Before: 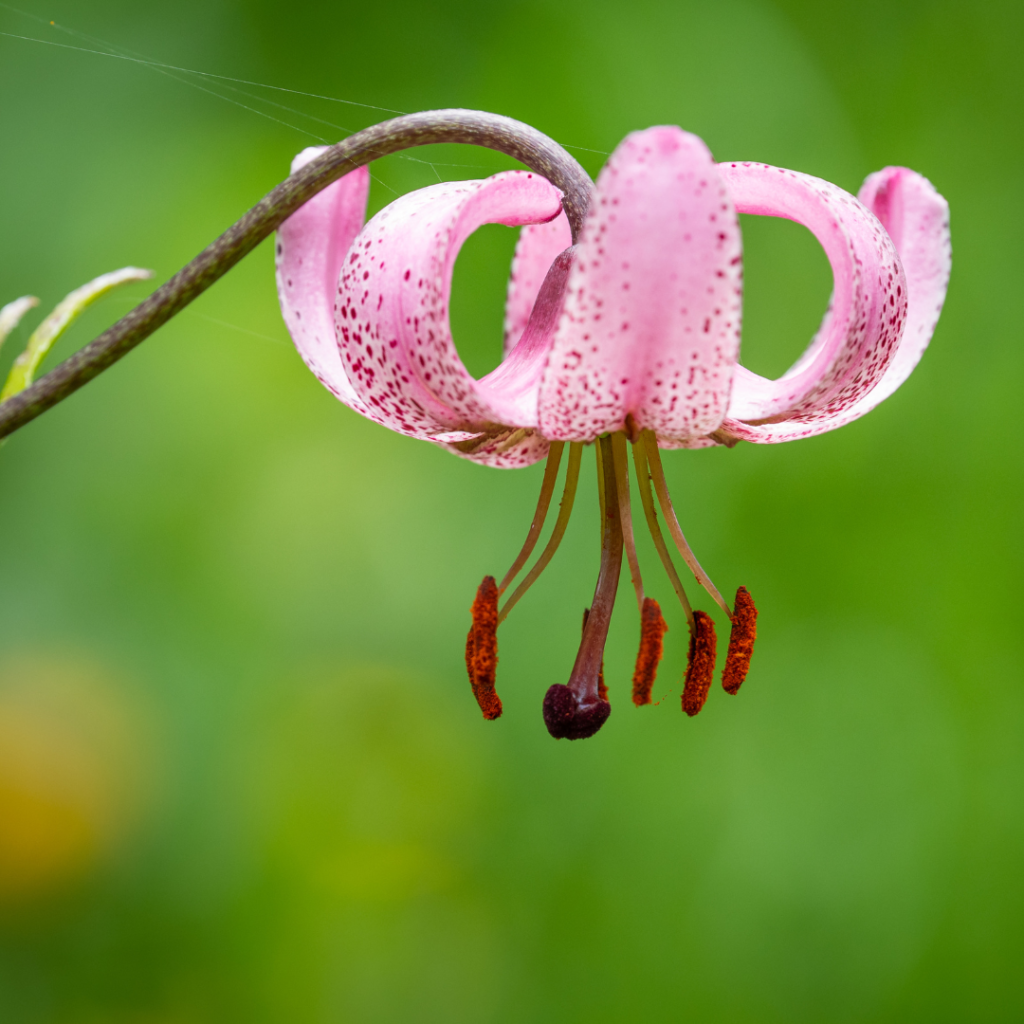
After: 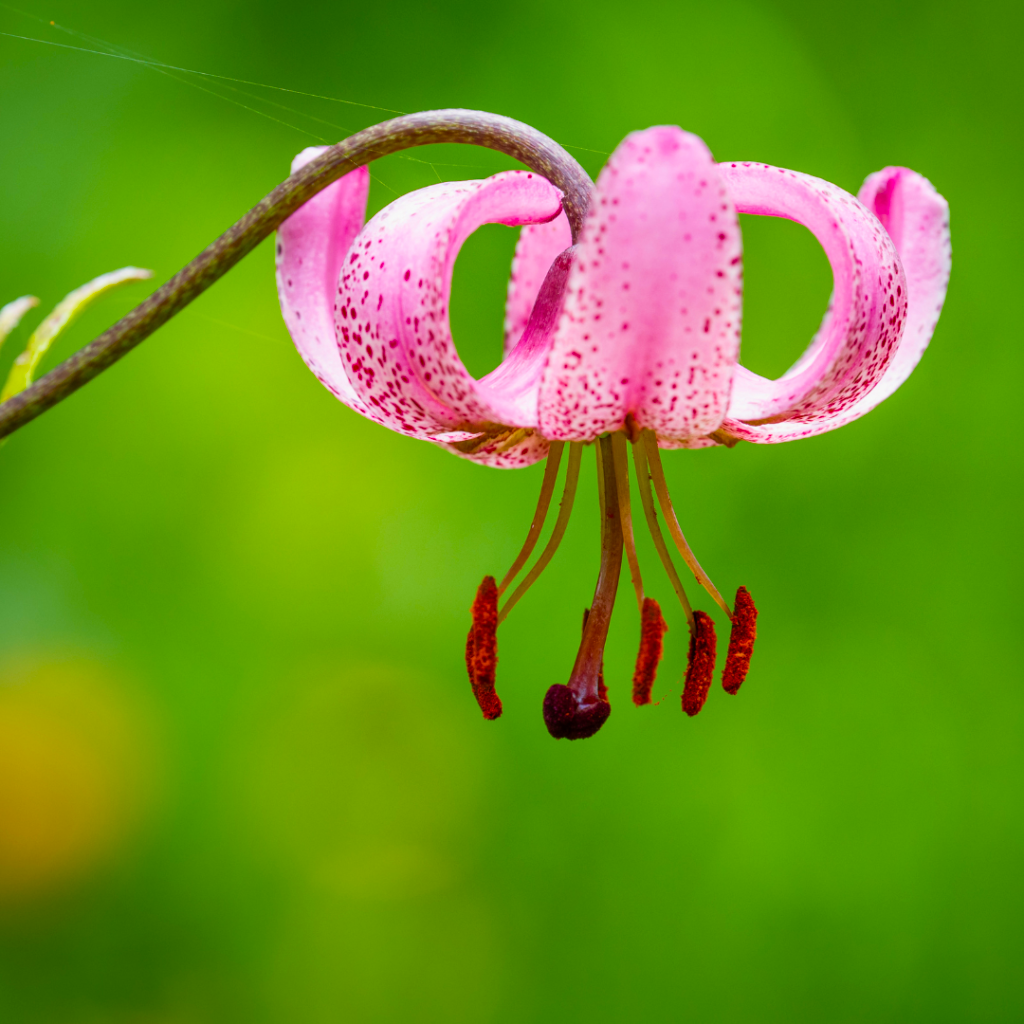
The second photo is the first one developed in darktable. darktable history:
velvia: strength 51%, mid-tones bias 0.51
exposure: exposure -0.072 EV, compensate highlight preservation false
